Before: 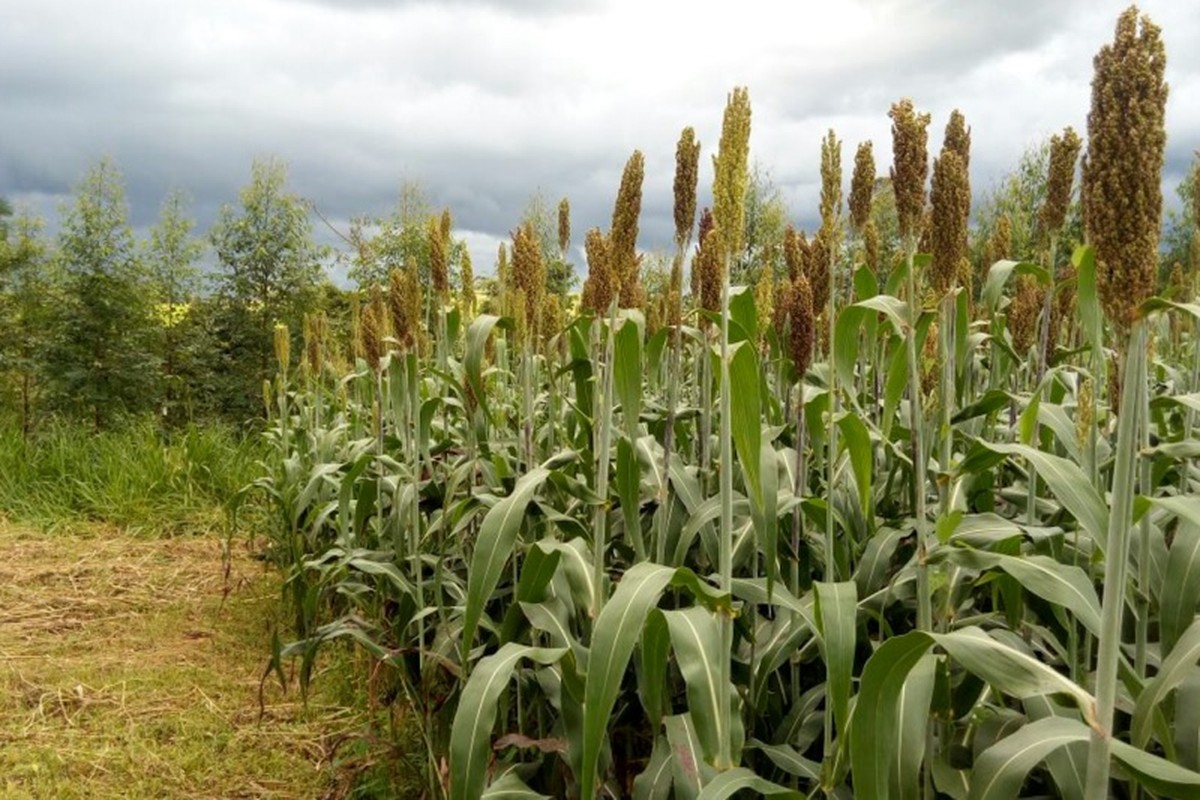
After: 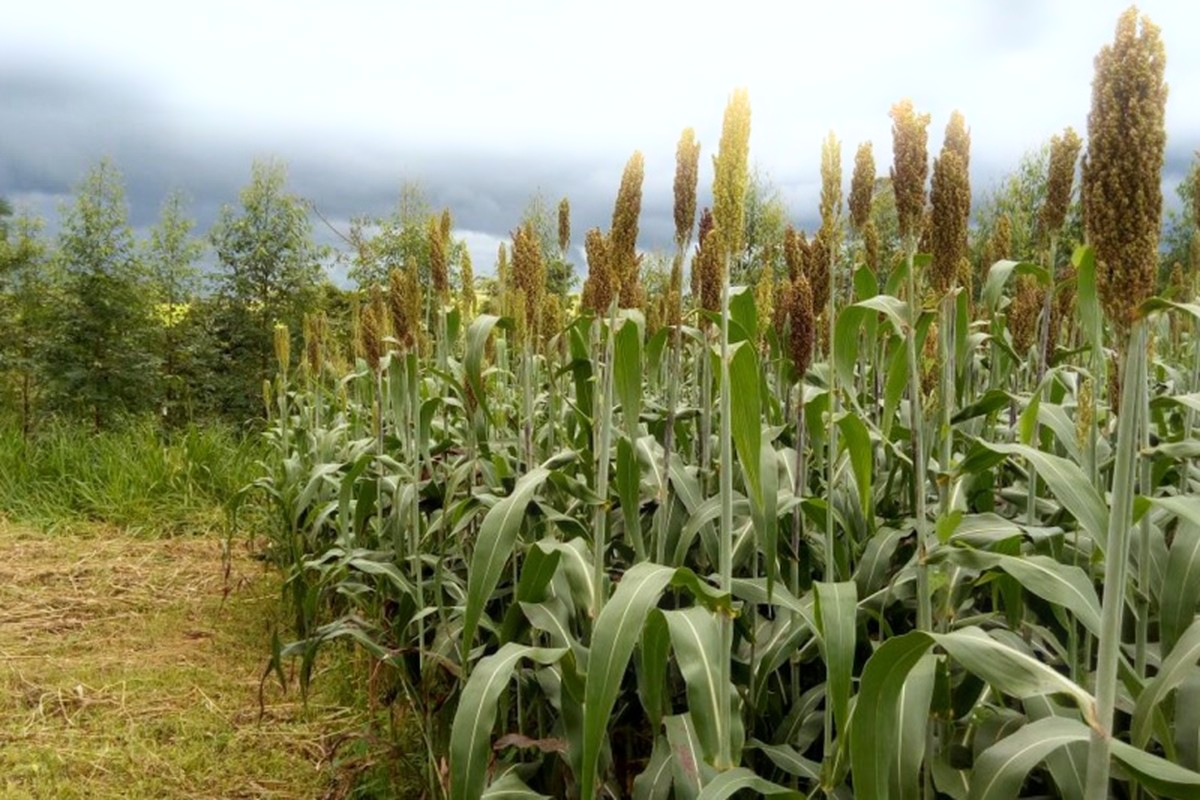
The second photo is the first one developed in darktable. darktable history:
bloom: size 5%, threshold 95%, strength 15%
white balance: red 0.98, blue 1.034
